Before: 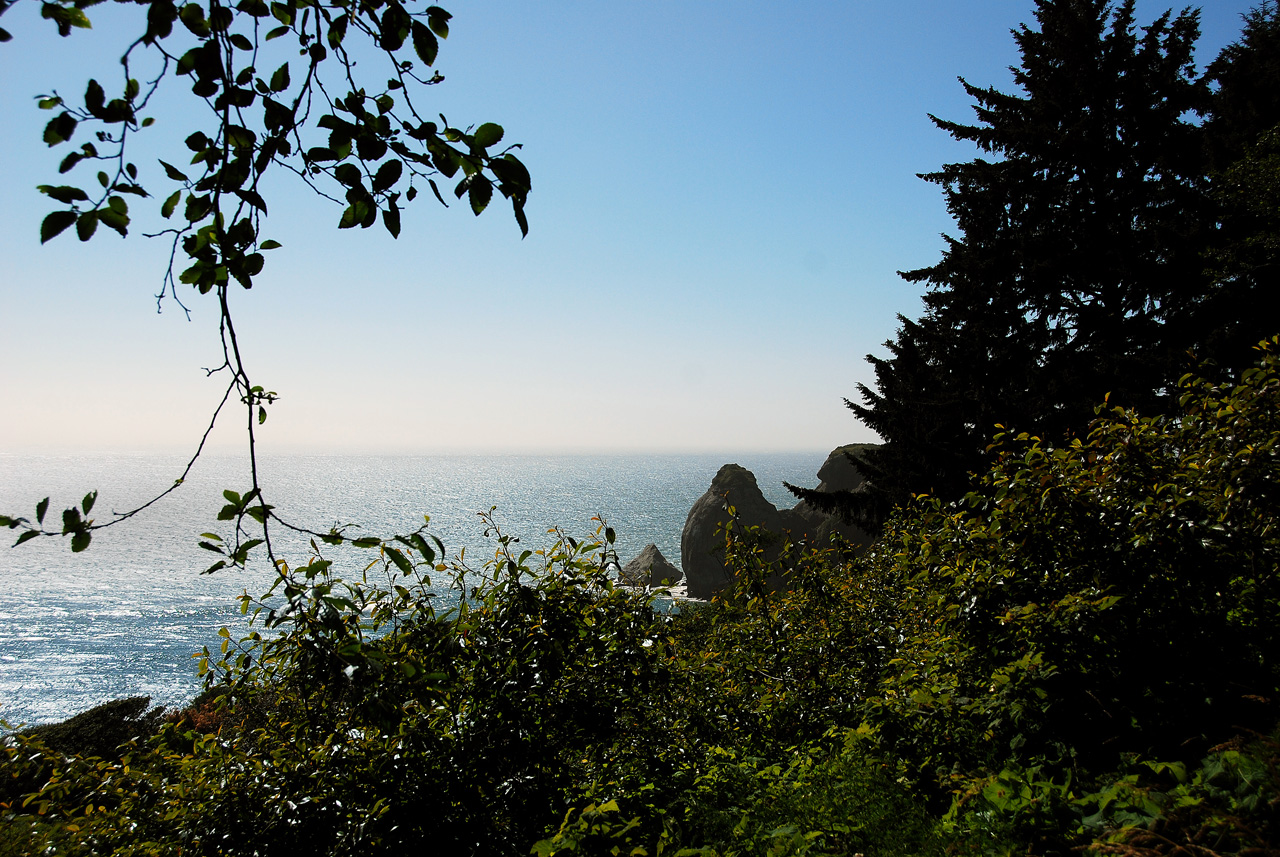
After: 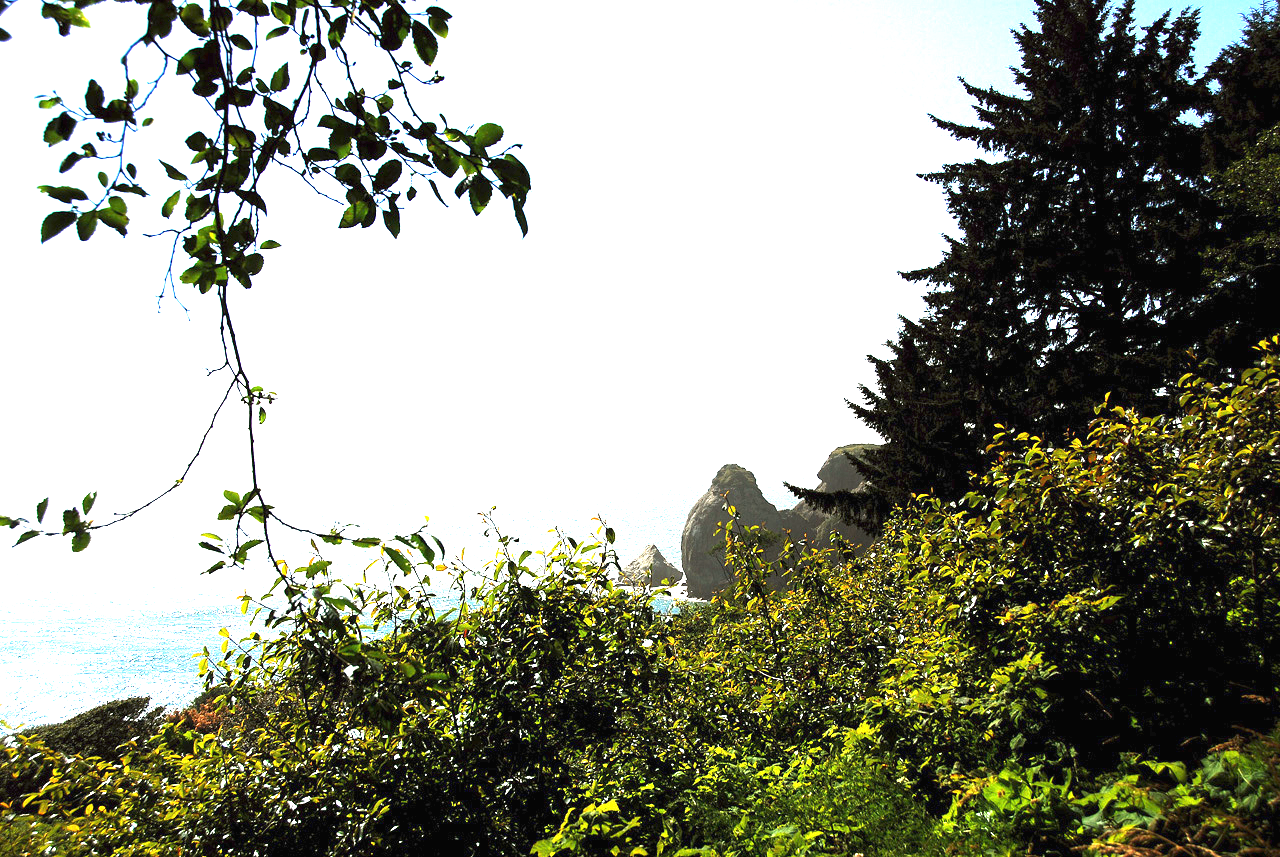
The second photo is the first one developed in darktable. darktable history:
exposure: black level correction 0, exposure 1.438 EV, compensate exposure bias true, compensate highlight preservation false
